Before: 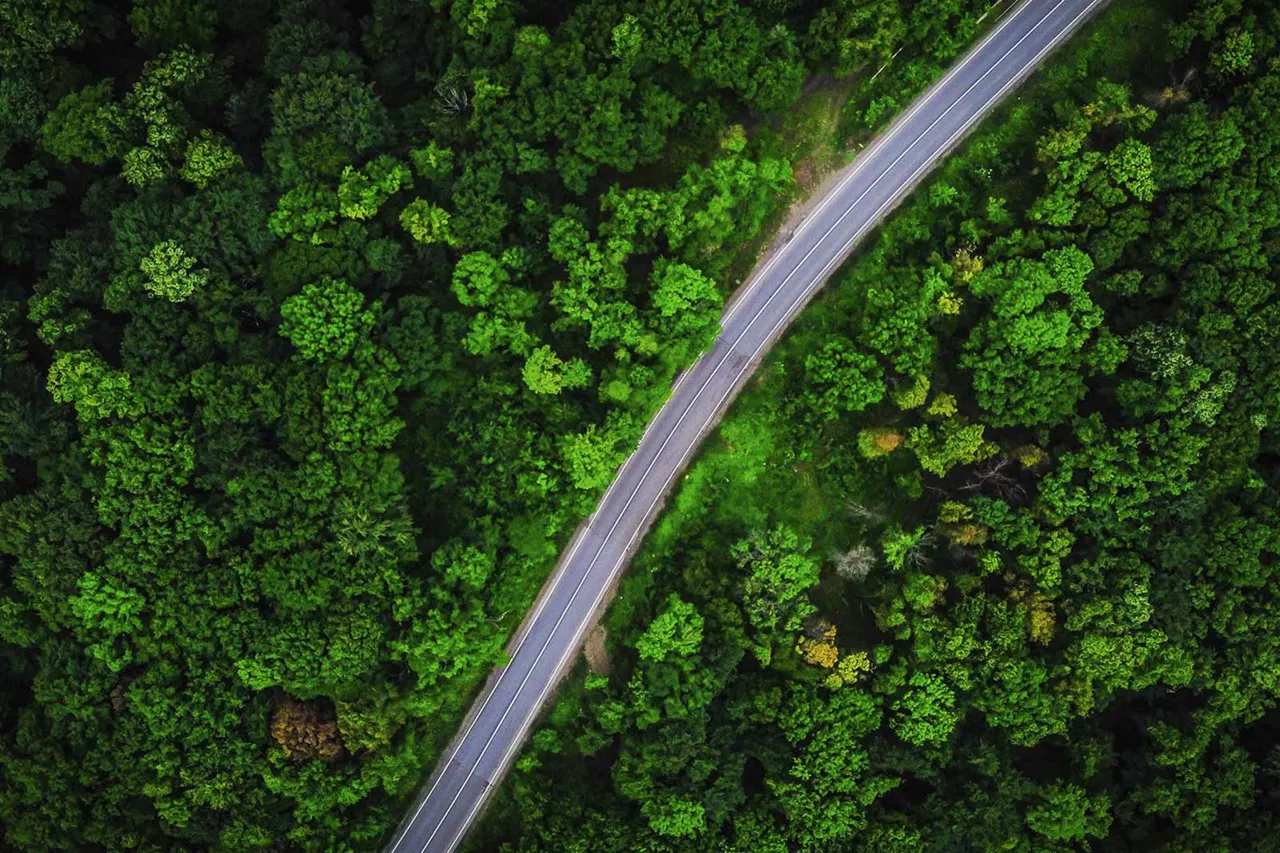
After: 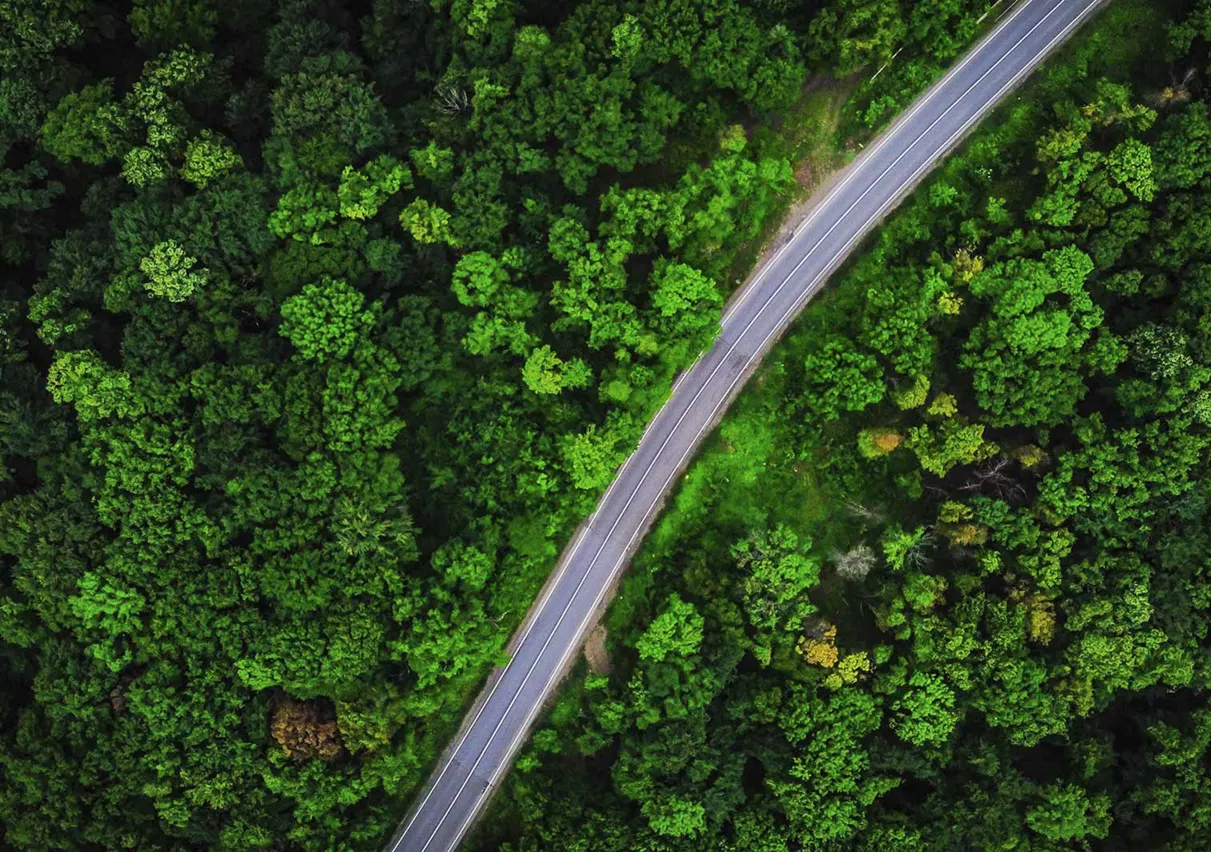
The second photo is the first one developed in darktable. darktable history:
crop and rotate: left 0%, right 5.332%
shadows and highlights: shadows 29.44, highlights -29.07, highlights color adjustment 0.008%, low approximation 0.01, soften with gaussian
